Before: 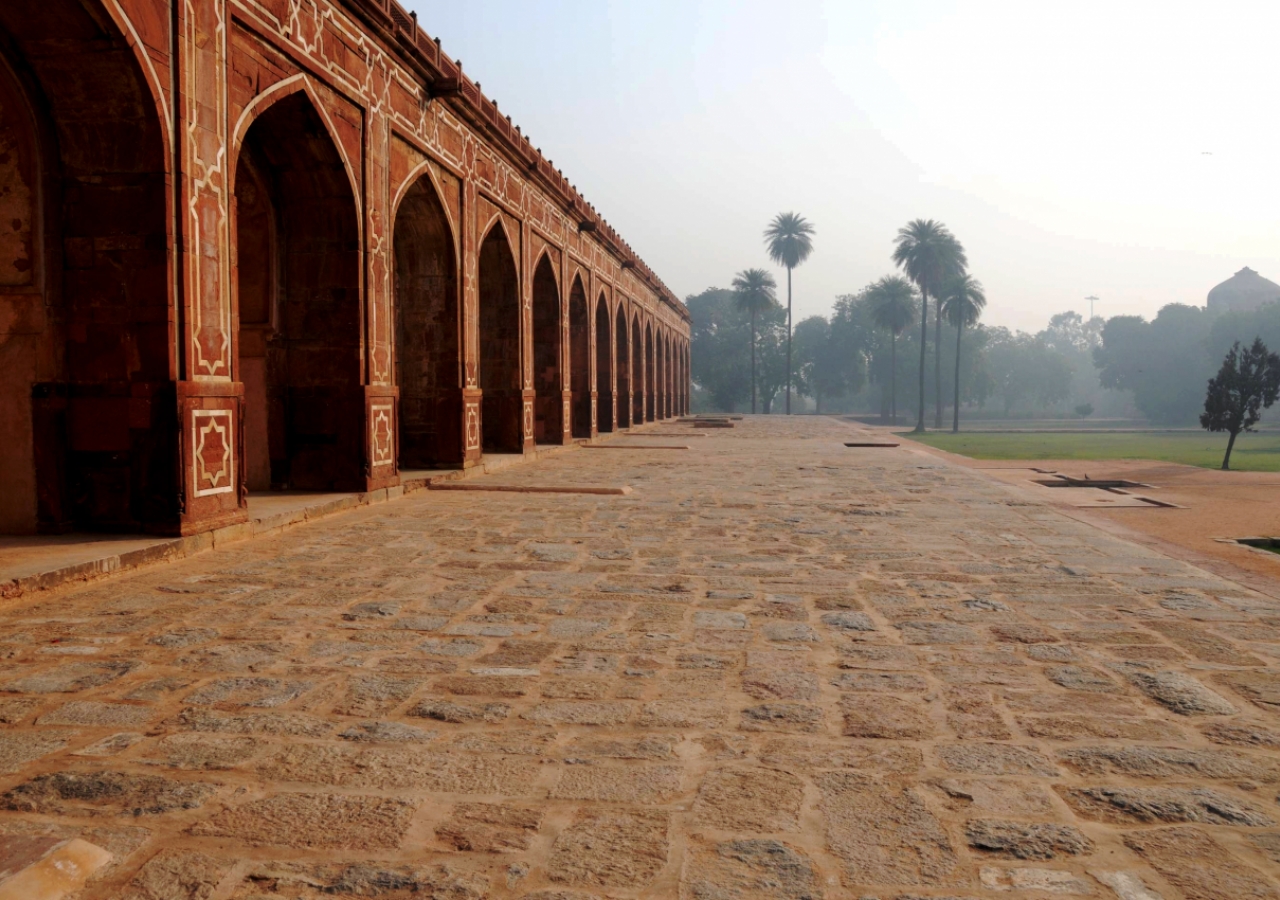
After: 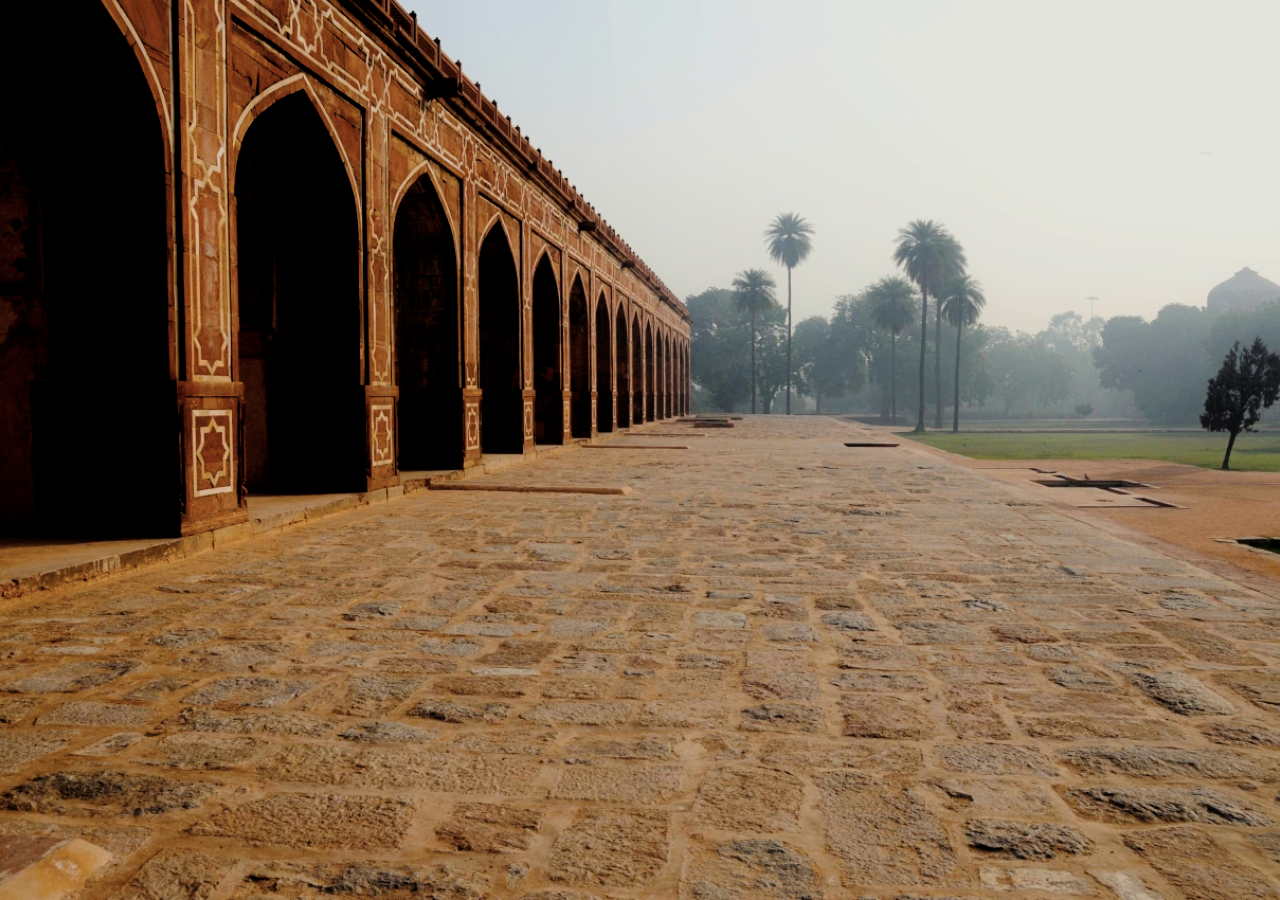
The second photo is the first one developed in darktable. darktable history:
contrast equalizer: y [[0.5, 0.488, 0.462, 0.461, 0.491, 0.5], [0.5 ×6], [0.5 ×6], [0 ×6], [0 ×6]]
filmic rgb: black relative exposure -7.65 EV, white relative exposure 4.56 EV, hardness 3.61, contrast 1.241
color balance rgb: highlights gain › luminance 7.674%, highlights gain › chroma 1.934%, highlights gain › hue 92.31°, global offset › luminance -0.847%, perceptual saturation grading › global saturation 19.875%, global vibrance 20.521%
contrast brightness saturation: contrast 0.061, brightness -0.012, saturation -0.239
